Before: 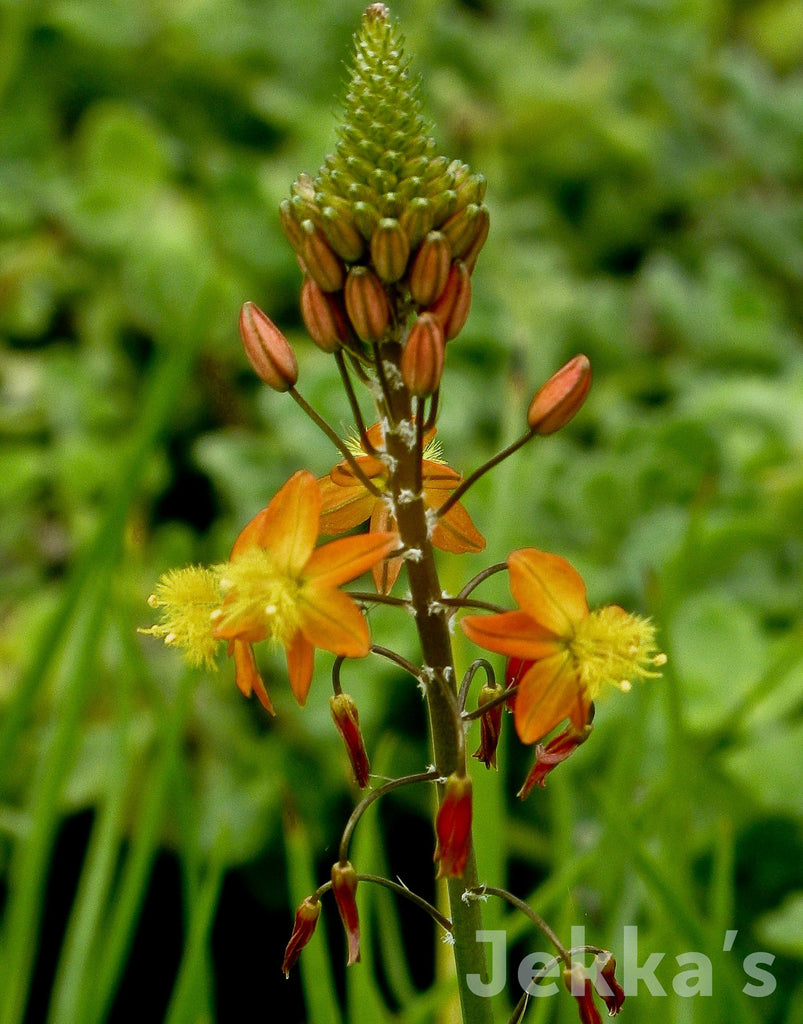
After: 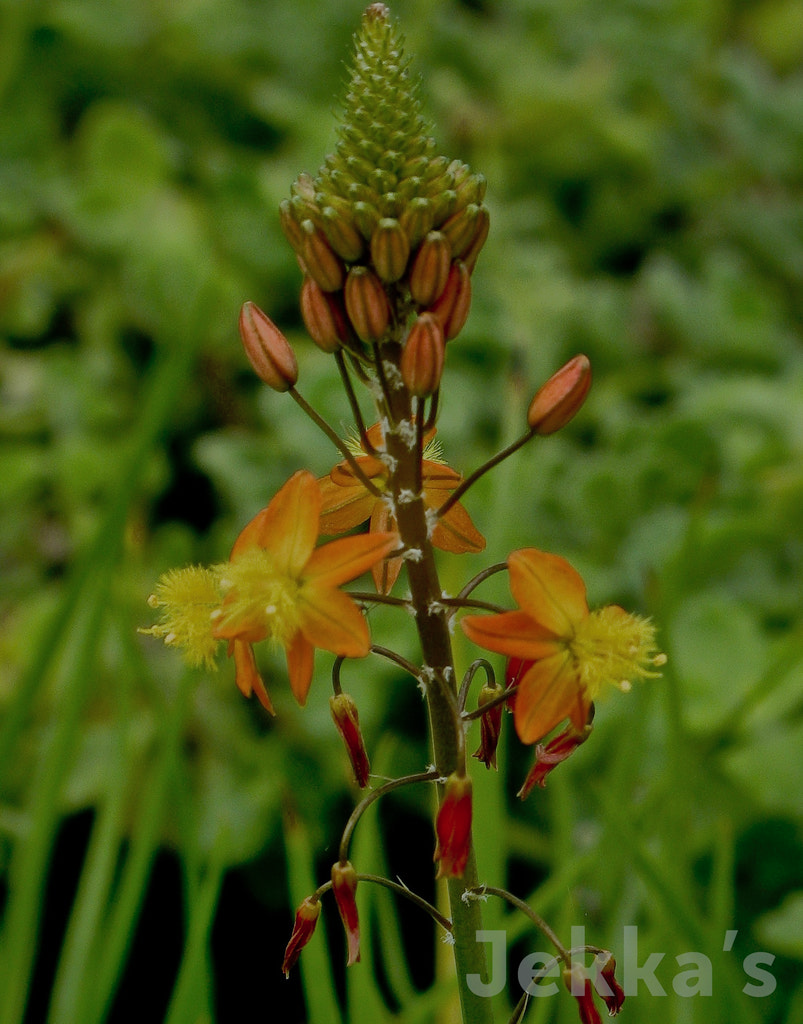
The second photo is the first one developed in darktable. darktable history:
shadows and highlights: on, module defaults
exposure: exposure -0.998 EV, compensate highlight preservation false
